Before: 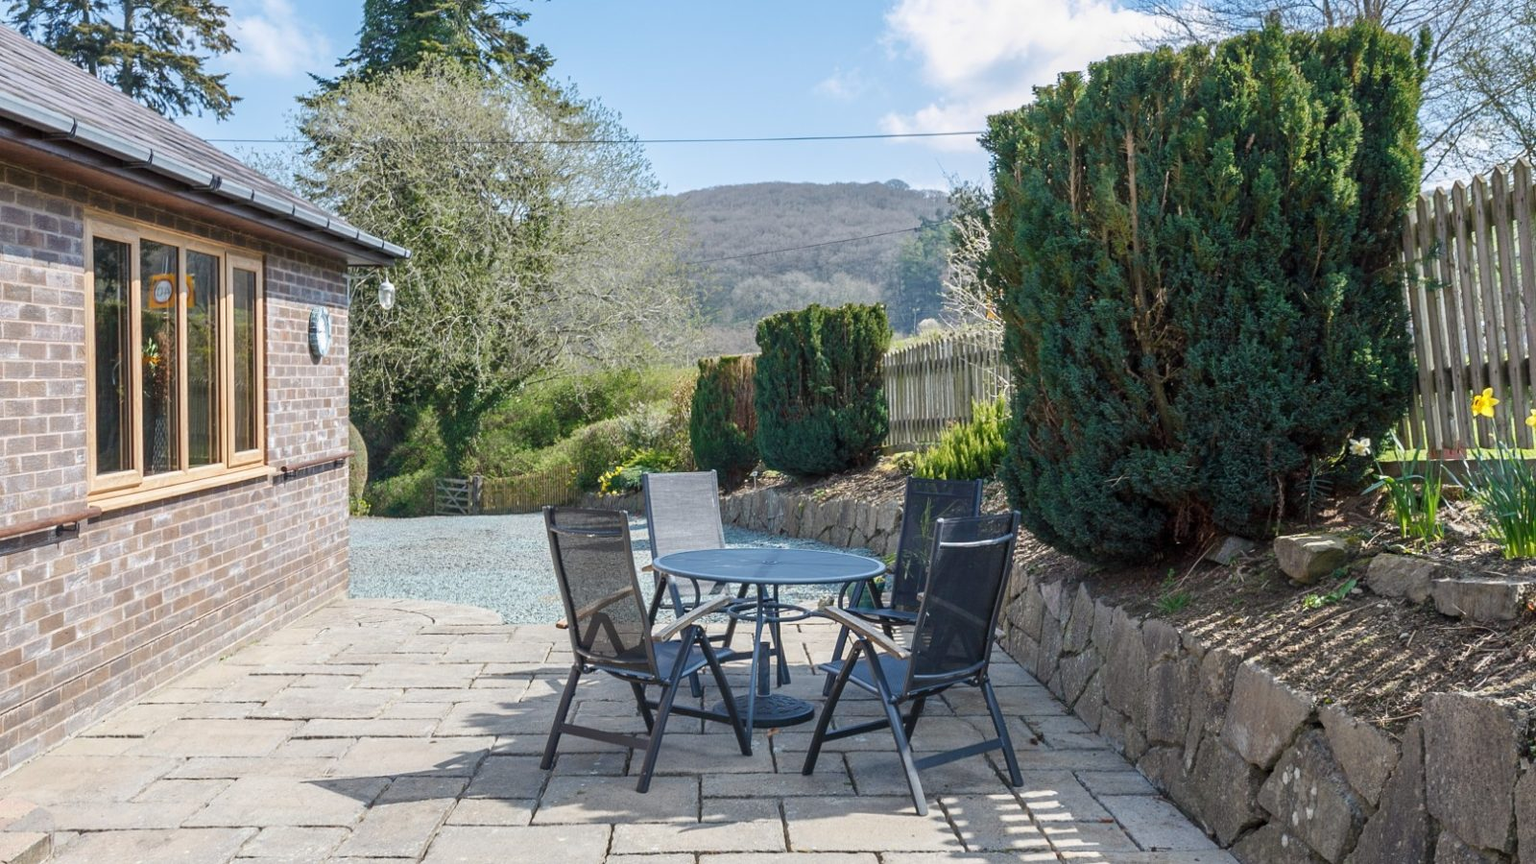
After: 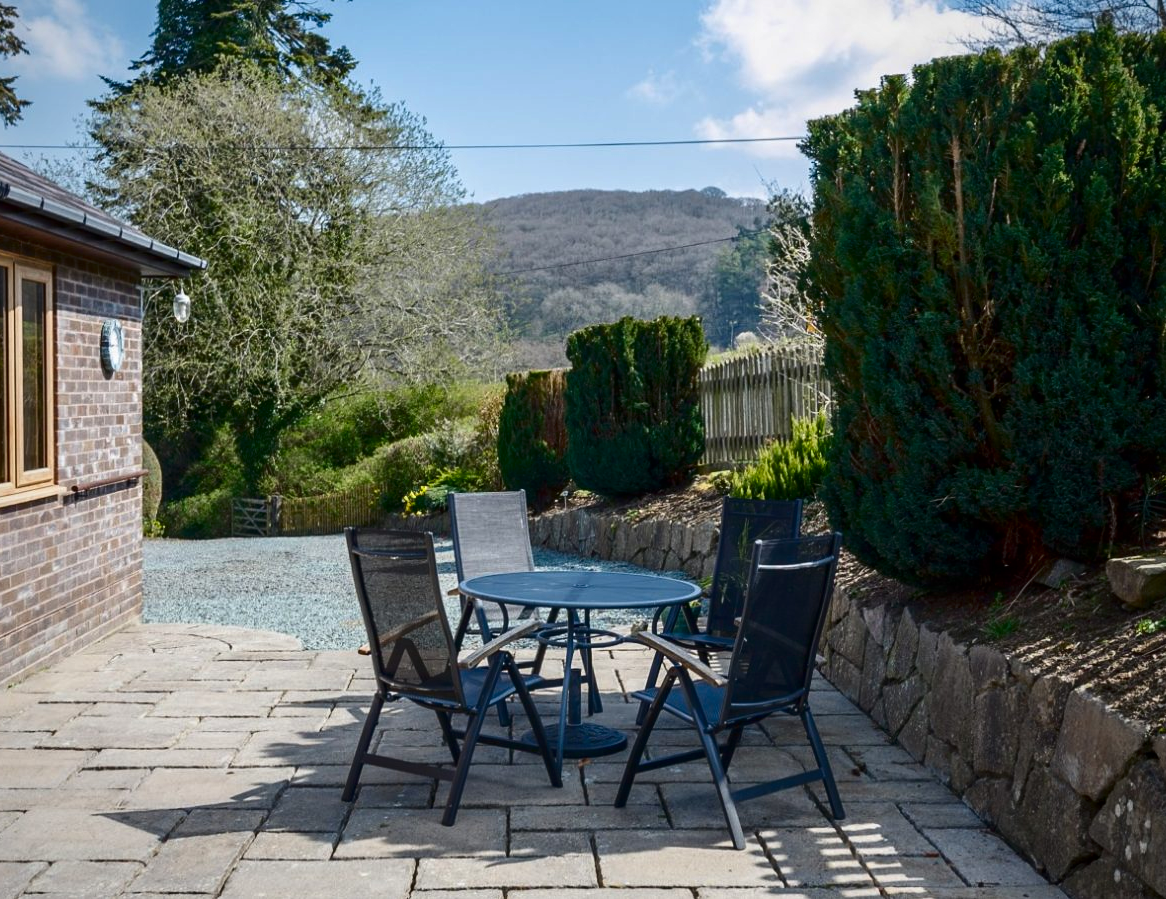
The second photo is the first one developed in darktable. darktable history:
vignetting: brightness -0.377, saturation 0.004
contrast brightness saturation: contrast 0.13, brightness -0.239, saturation 0.141
crop: left 13.851%, right 13.265%
